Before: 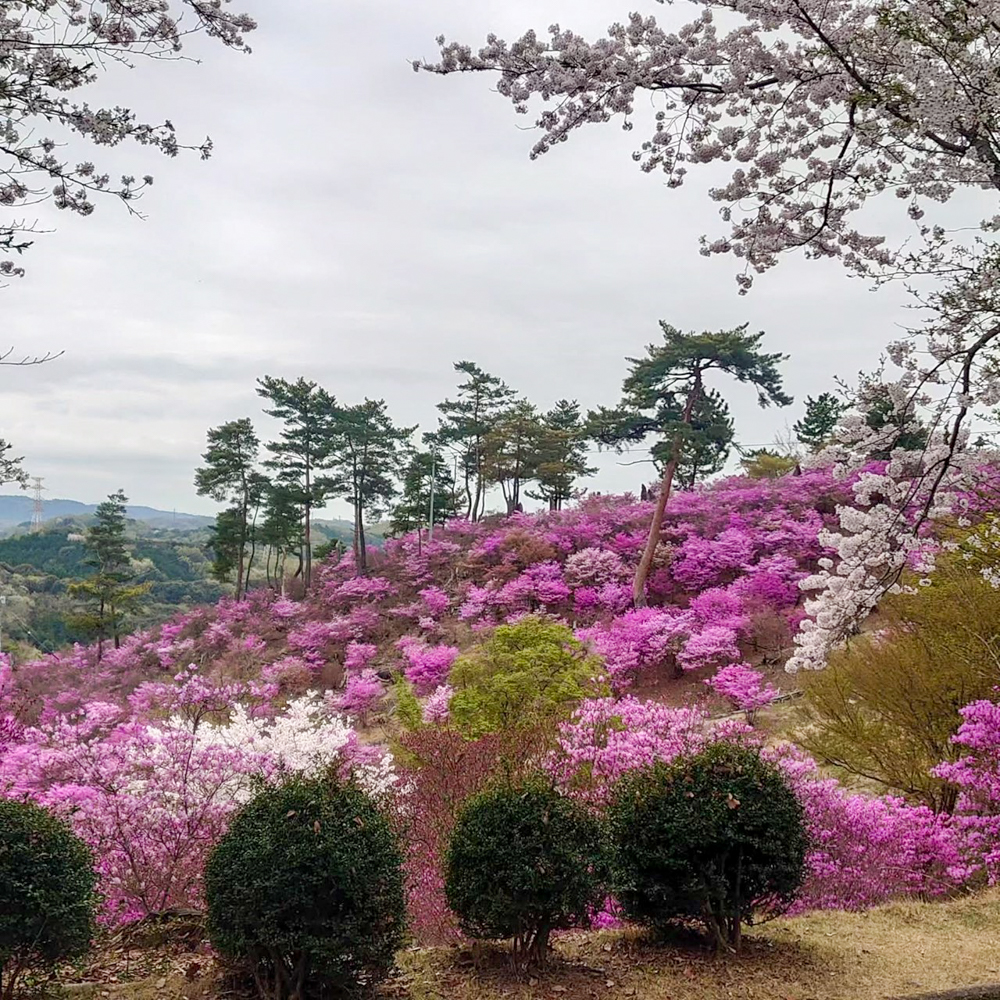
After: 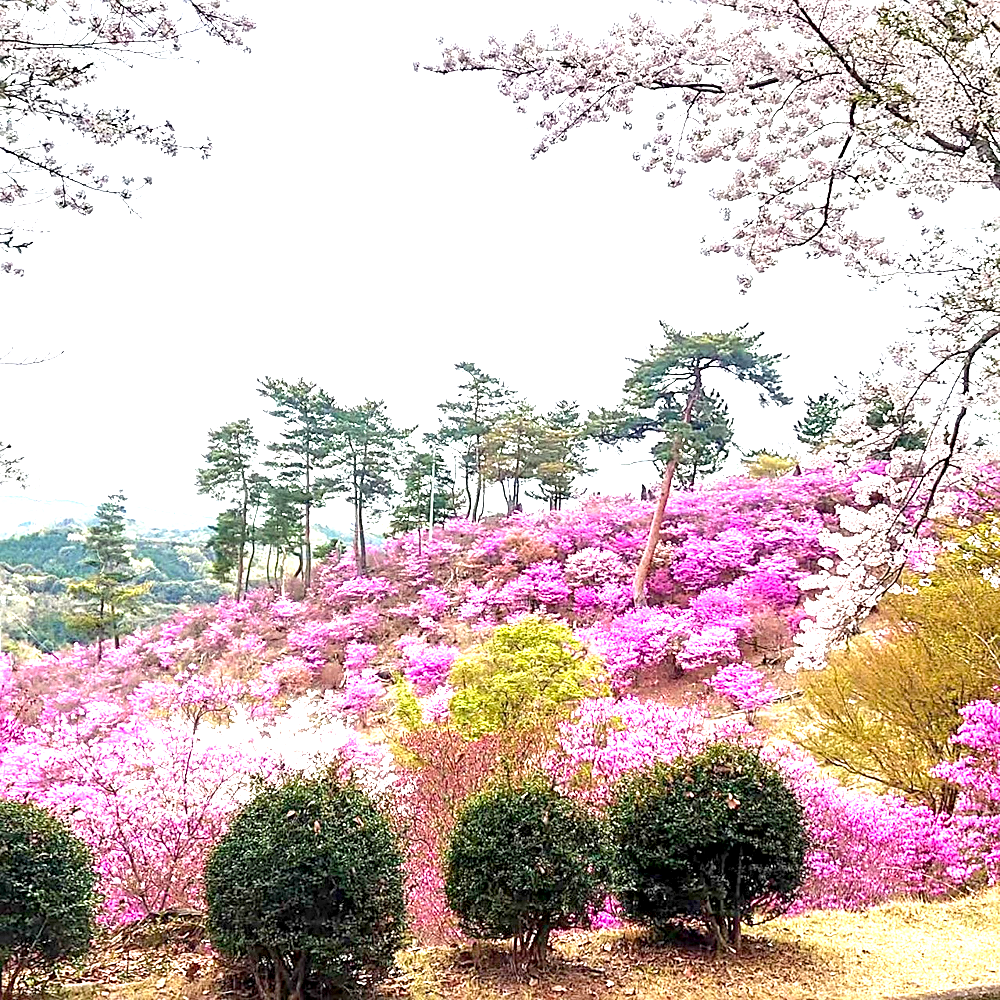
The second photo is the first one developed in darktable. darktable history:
exposure: black level correction 0.001, exposure 2 EV, compensate highlight preservation false
tone equalizer: on, module defaults
sharpen: on, module defaults
